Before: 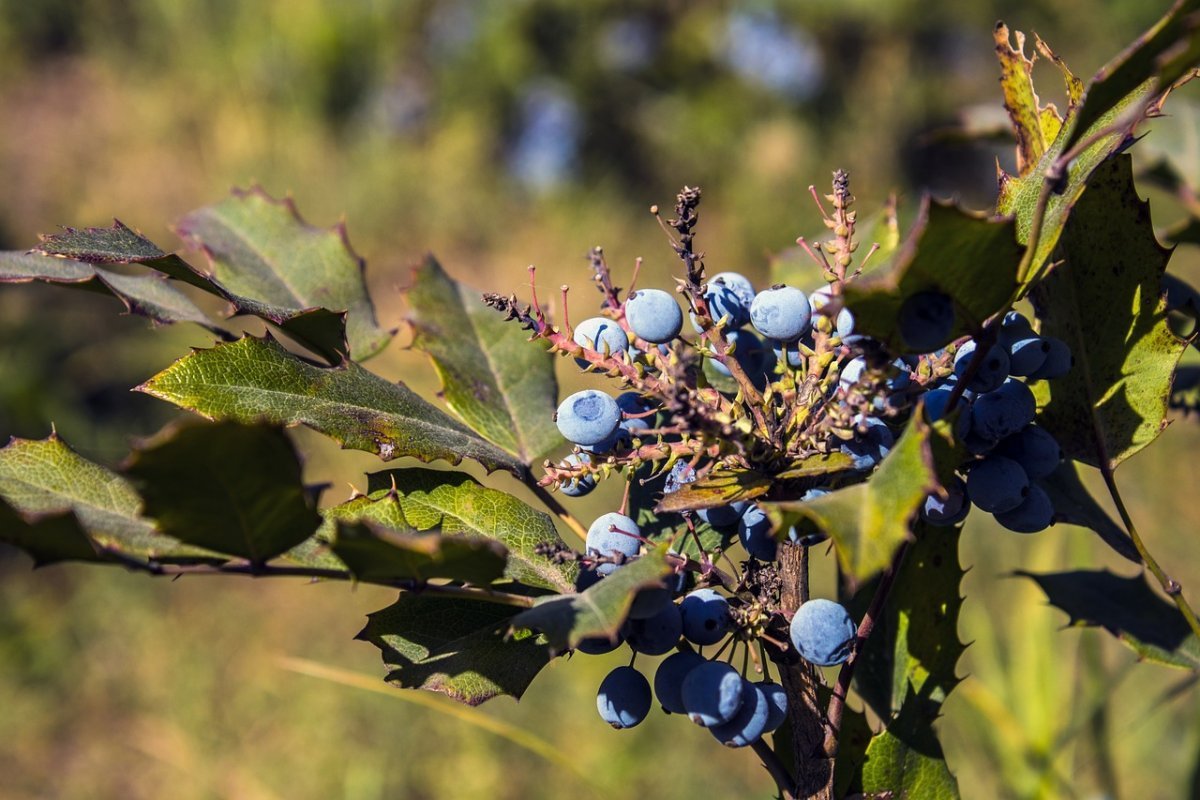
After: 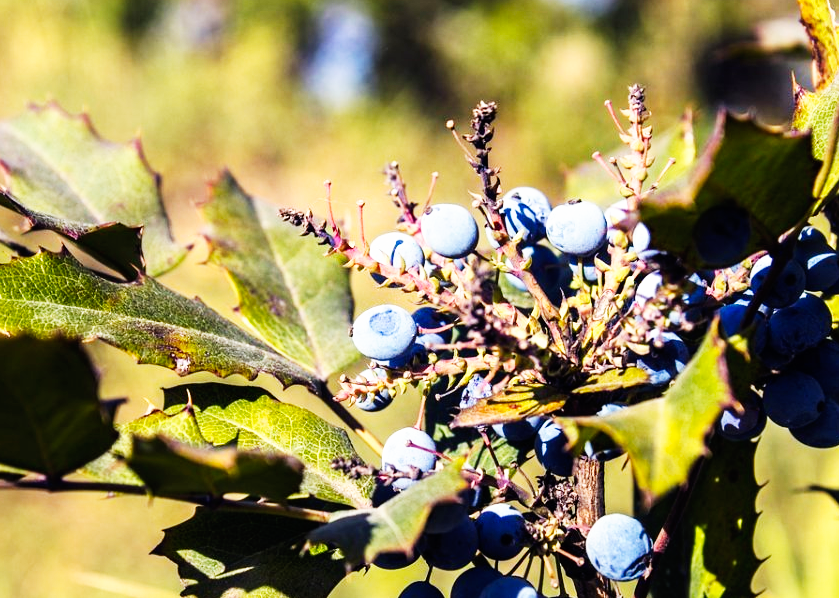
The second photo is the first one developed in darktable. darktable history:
crop and rotate: left 17.046%, top 10.659%, right 12.989%, bottom 14.553%
base curve: curves: ch0 [(0, 0) (0.007, 0.004) (0.027, 0.03) (0.046, 0.07) (0.207, 0.54) (0.442, 0.872) (0.673, 0.972) (1, 1)], preserve colors none
